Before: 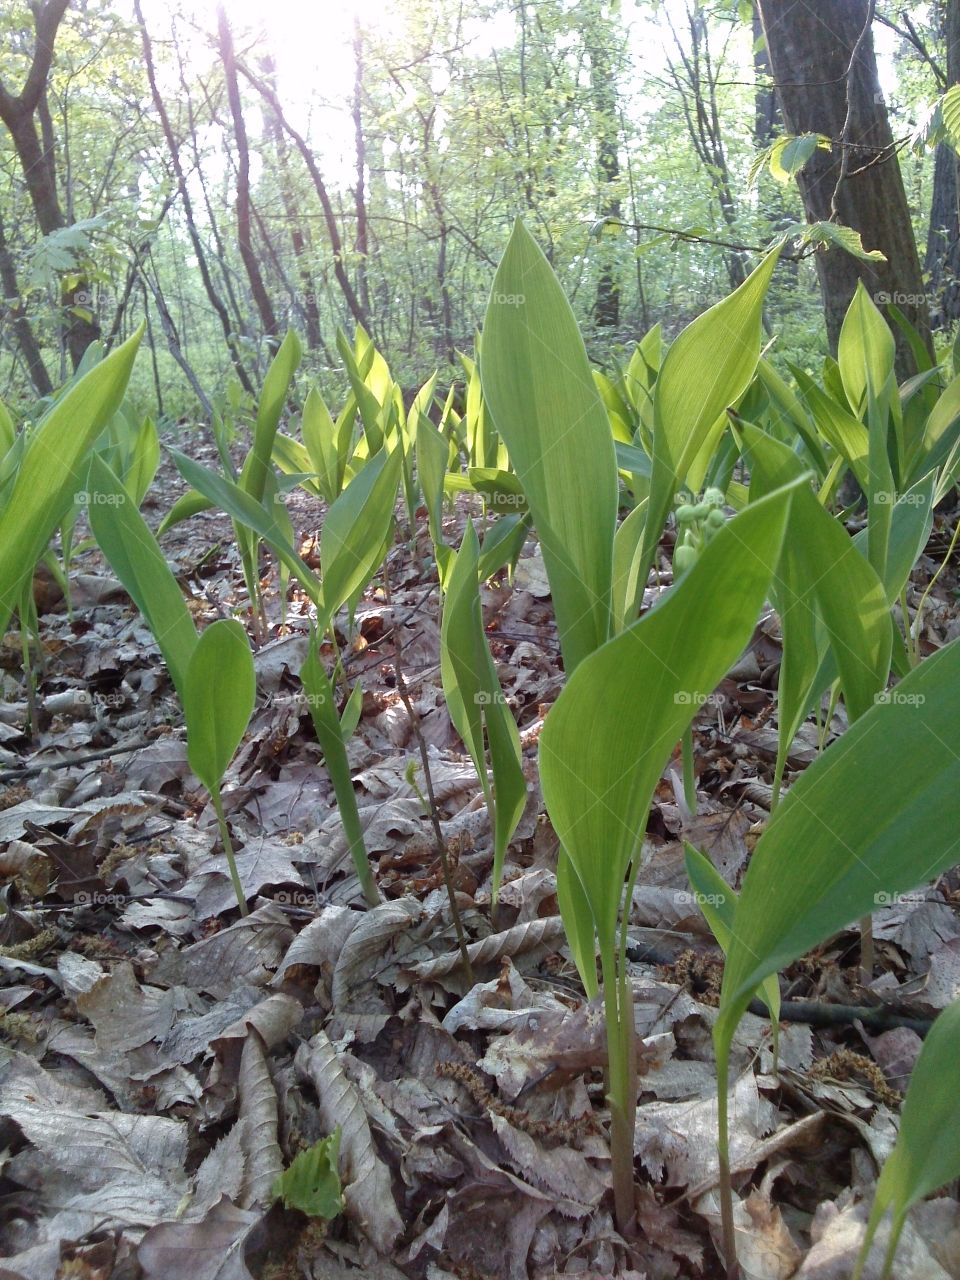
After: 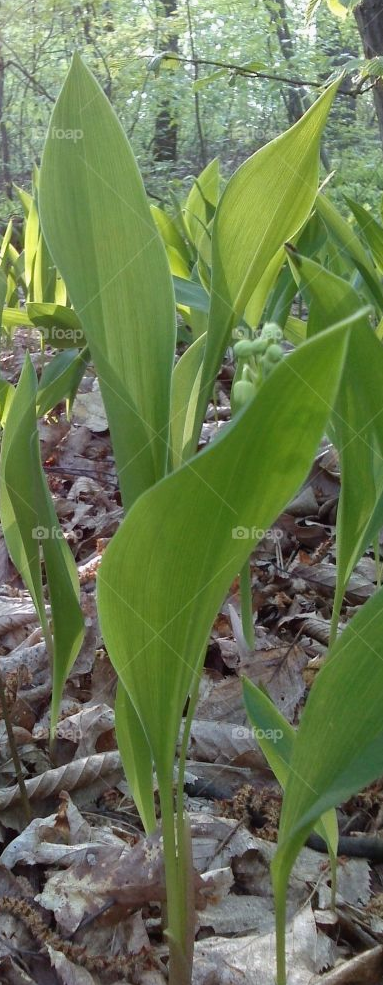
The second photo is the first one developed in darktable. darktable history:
crop: left 46.104%, top 12.929%, right 14%, bottom 10.092%
exposure: exposure -0.071 EV, compensate exposure bias true, compensate highlight preservation false
